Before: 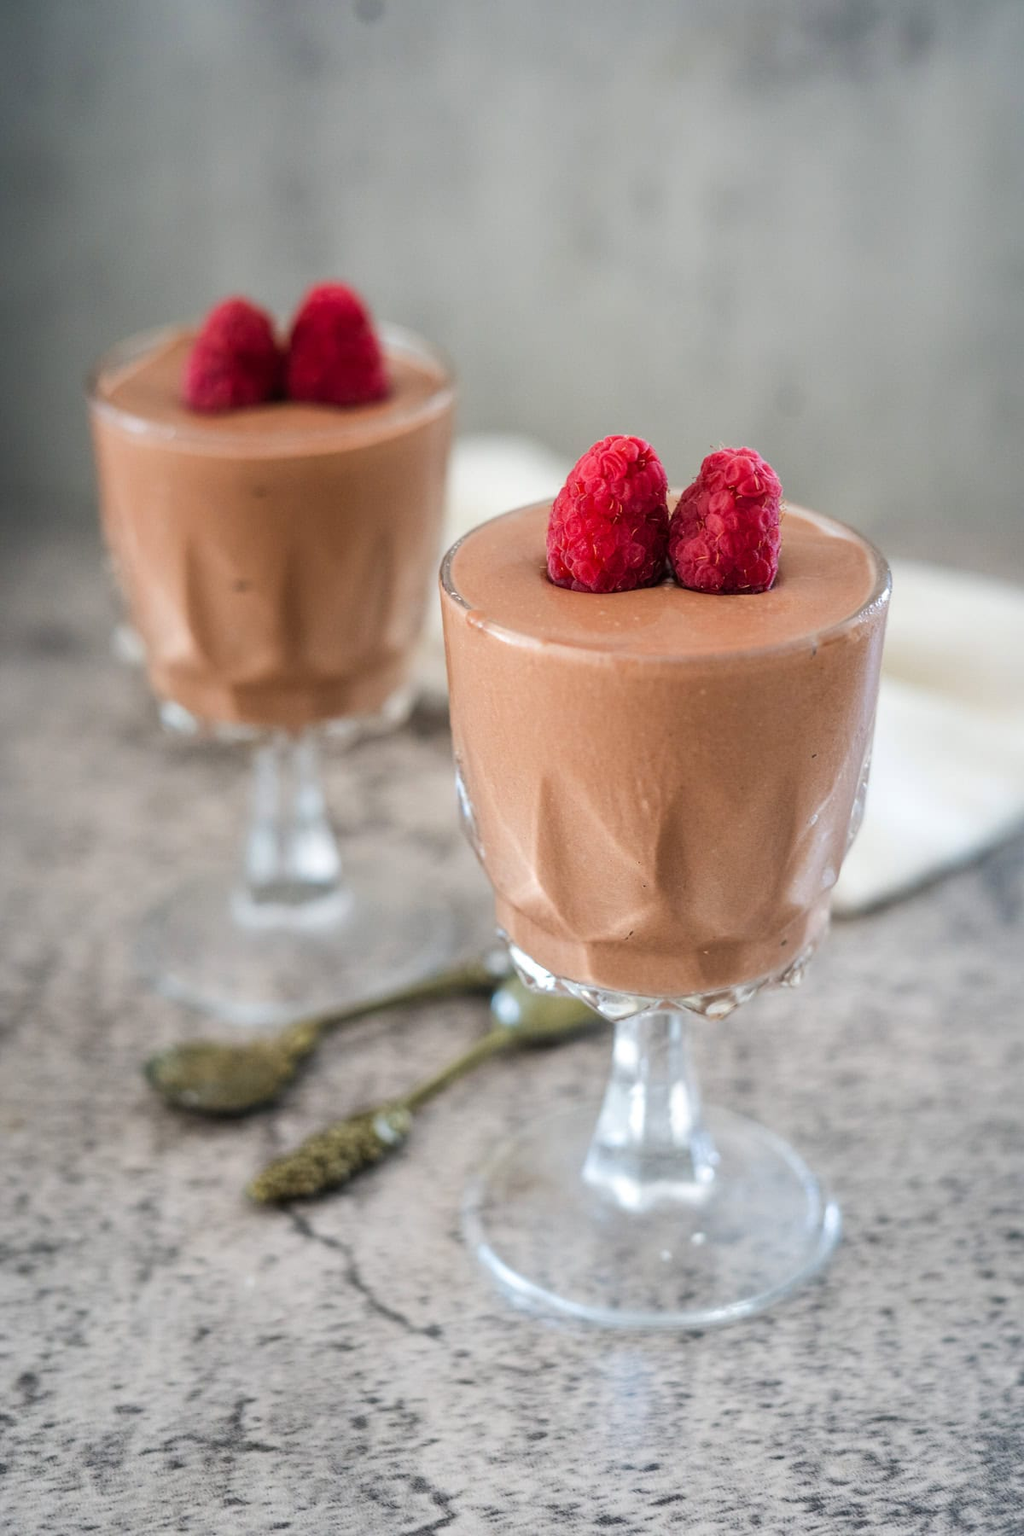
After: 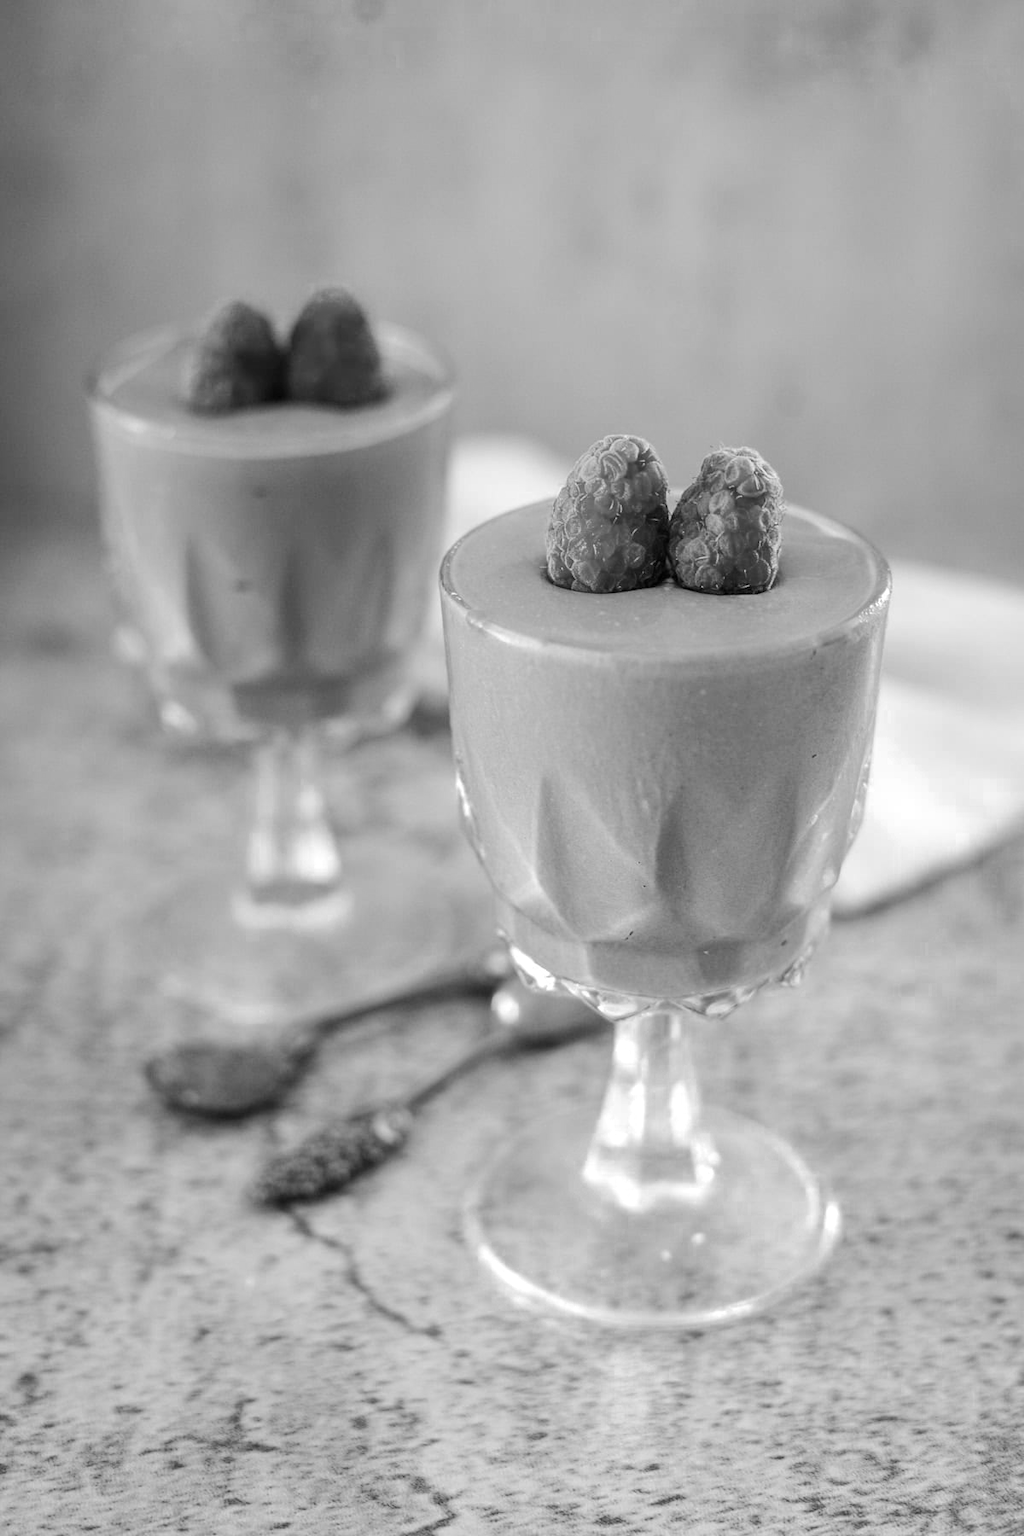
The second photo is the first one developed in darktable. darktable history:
color zones: curves: ch0 [(0, 0.613) (0.01, 0.613) (0.245, 0.448) (0.498, 0.529) (0.642, 0.665) (0.879, 0.777) (0.99, 0.613)]; ch1 [(0, 0) (0.143, 0) (0.286, 0) (0.429, 0) (0.571, 0) (0.714, 0) (0.857, 0)]
color balance rgb: perceptual saturation grading › global saturation 26.916%, perceptual saturation grading › highlights -28.782%, perceptual saturation grading › mid-tones 15.675%, perceptual saturation grading › shadows 33.495%, perceptual brilliance grading › mid-tones 10.371%, perceptual brilliance grading › shadows 14.437%, global vibrance 11.292%
